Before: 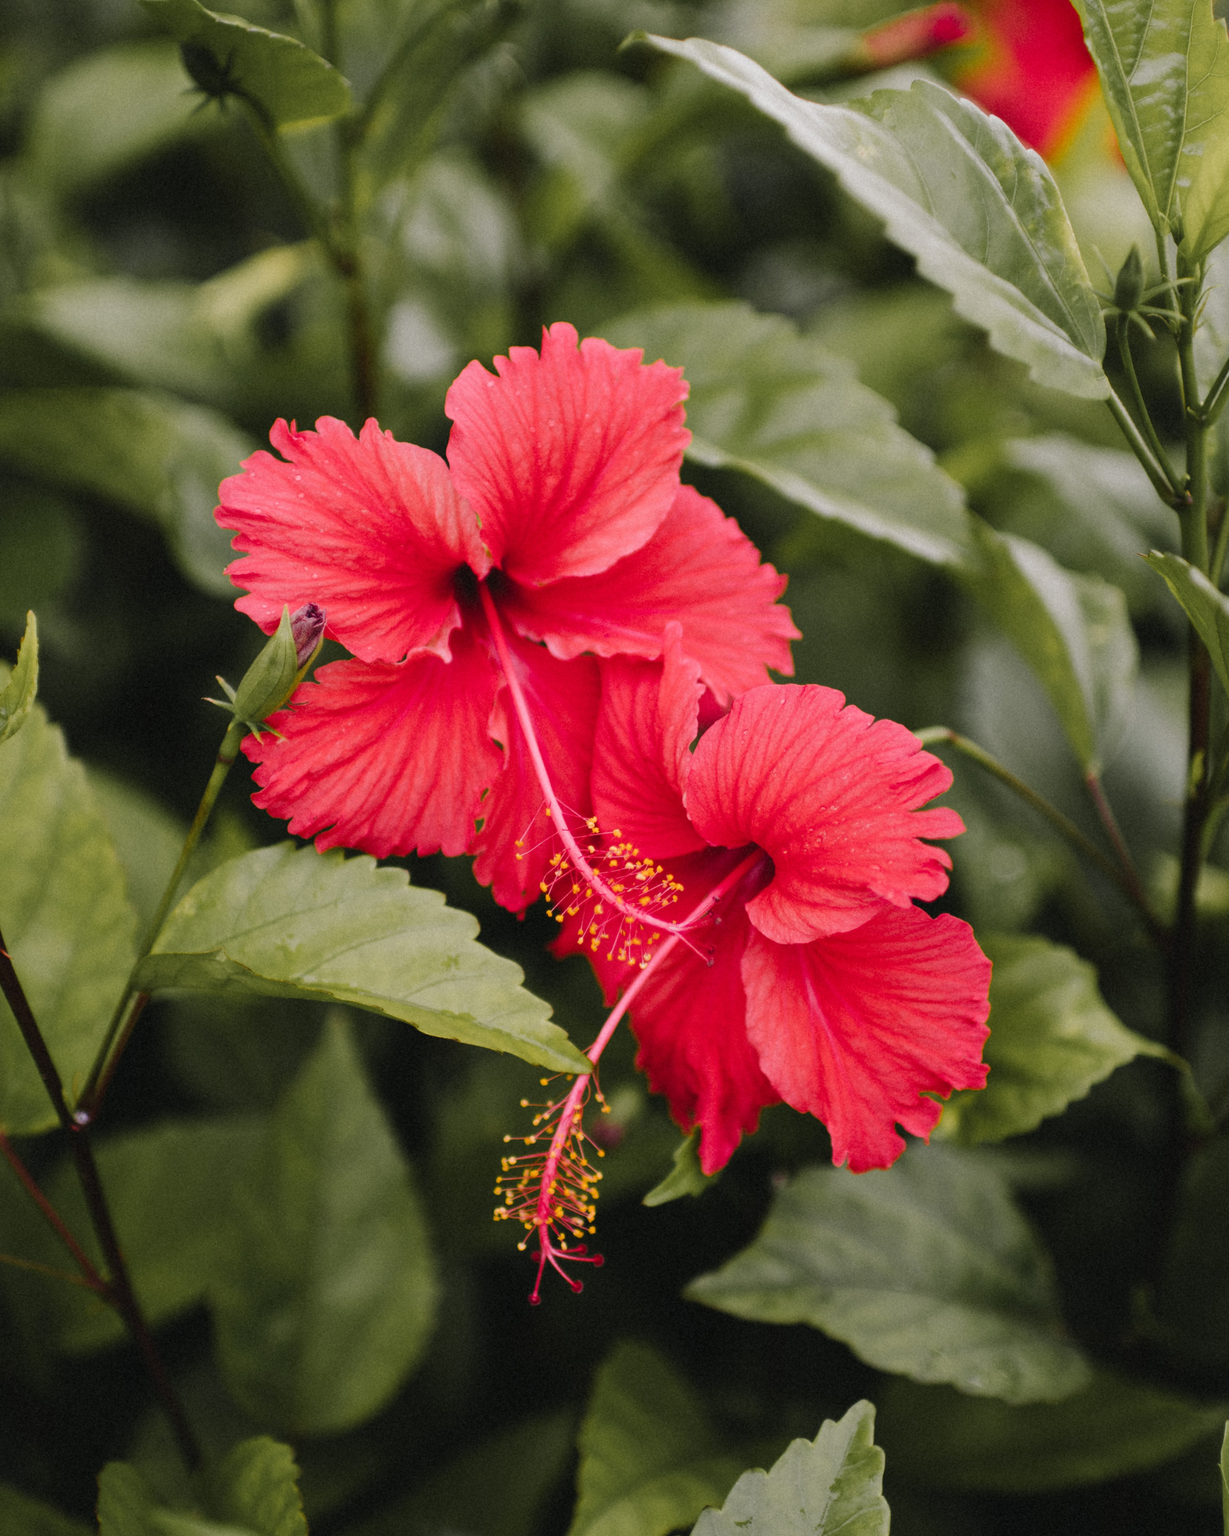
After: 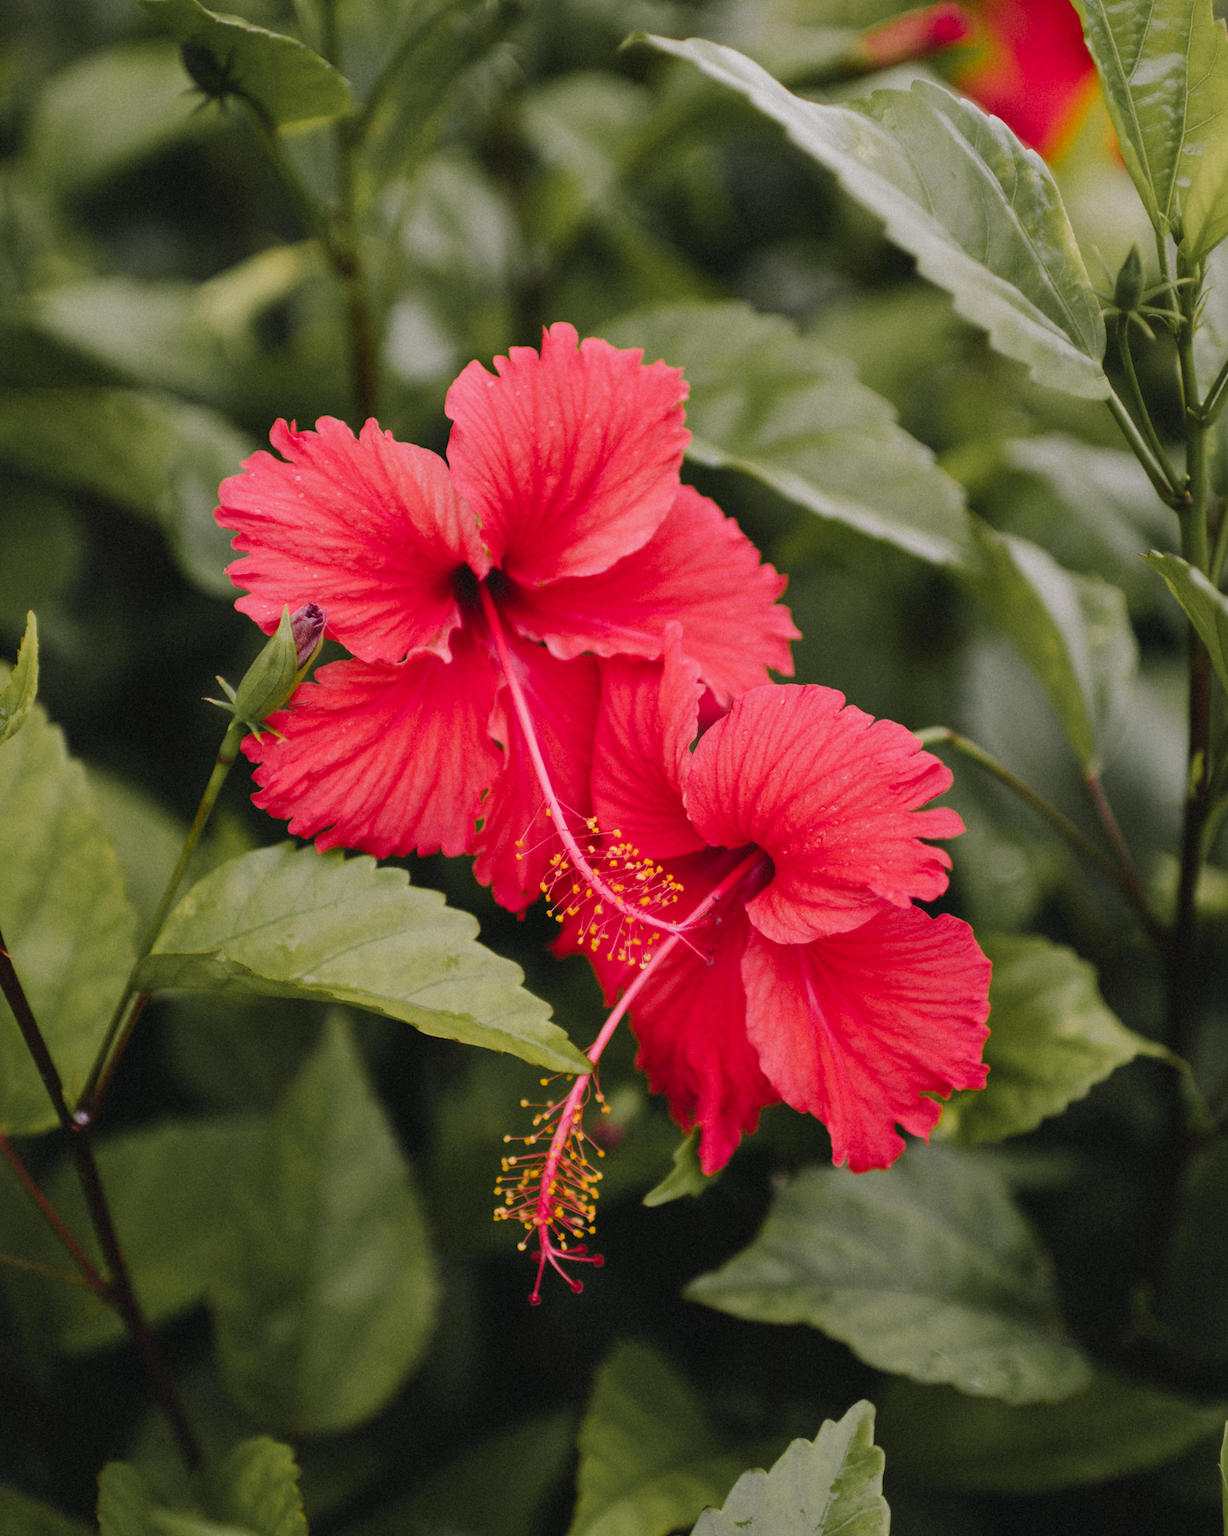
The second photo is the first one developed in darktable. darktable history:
shadows and highlights: shadows 25.7, white point adjustment -2.88, highlights -29.9
